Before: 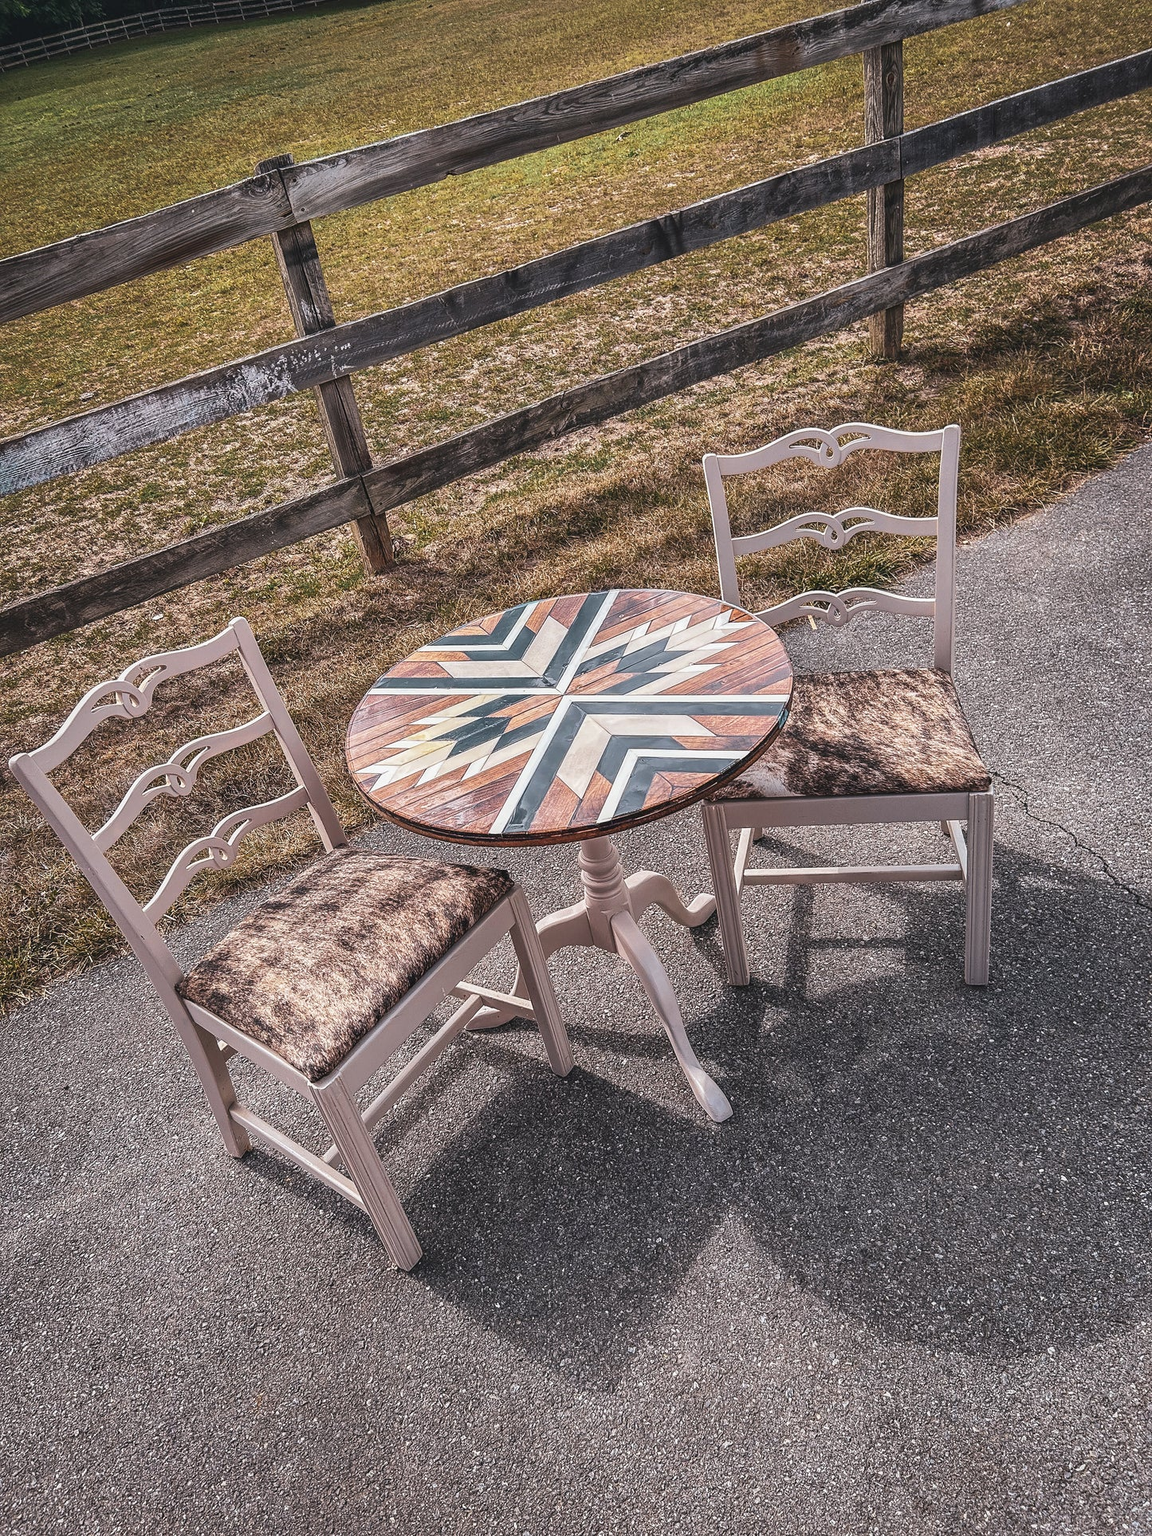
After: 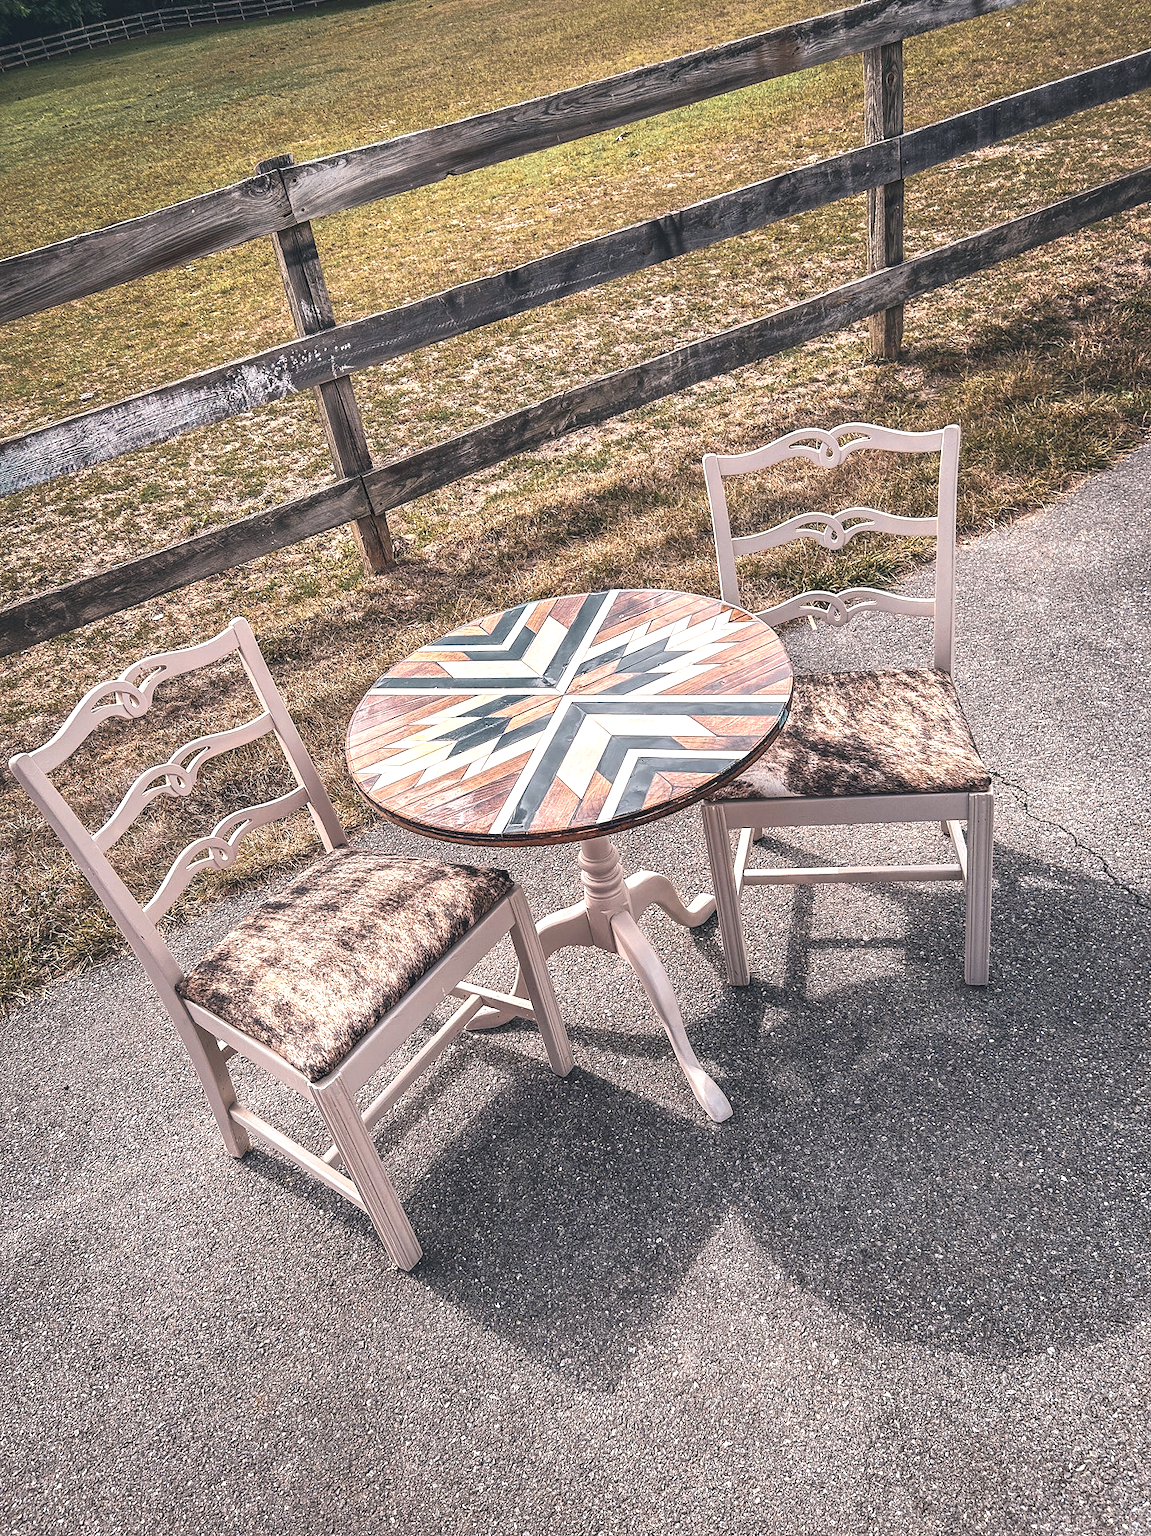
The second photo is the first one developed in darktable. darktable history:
vibrance: on, module defaults
exposure: black level correction 0, exposure 0.7 EV, compensate exposure bias true, compensate highlight preservation false
color correction: highlights a* 2.75, highlights b* 5, shadows a* -2.04, shadows b* -4.84, saturation 0.8
